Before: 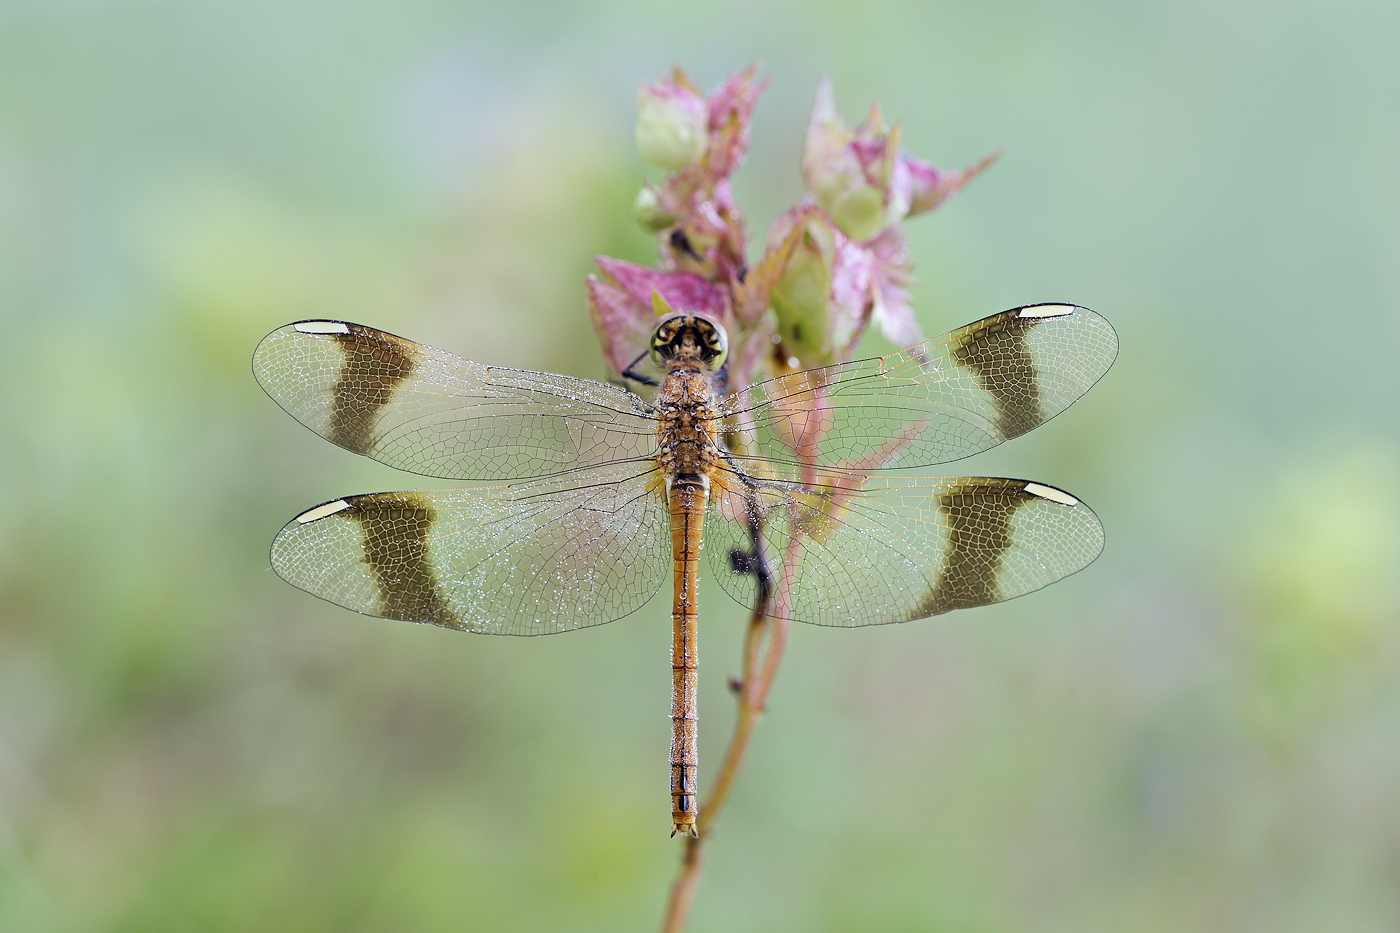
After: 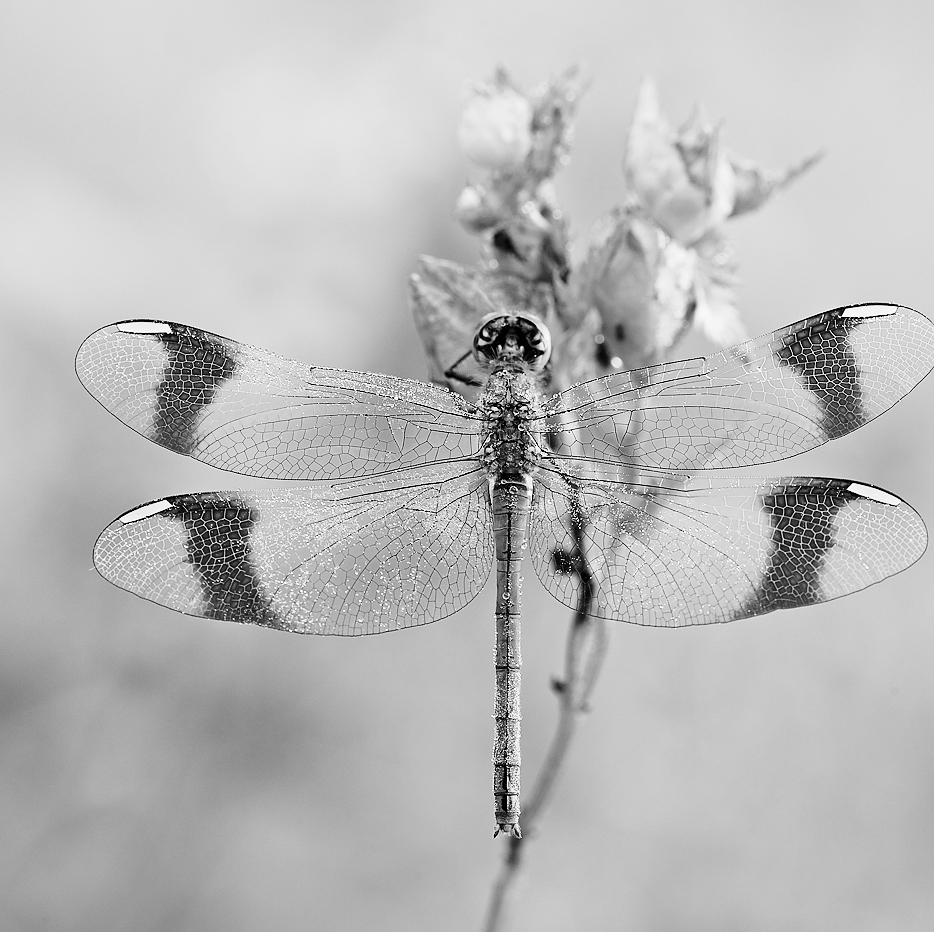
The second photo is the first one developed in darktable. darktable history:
sharpen: radius 0.993, threshold 1.004
contrast brightness saturation: contrast 0.068, brightness -0.133, saturation 0.046
color calibration: output gray [0.23, 0.37, 0.4, 0], x 0.329, y 0.346, temperature 5661.35 K
color zones: curves: ch0 [(0, 0.425) (0.143, 0.422) (0.286, 0.42) (0.429, 0.419) (0.571, 0.419) (0.714, 0.42) (0.857, 0.422) (1, 0.425)]
crop and rotate: left 12.684%, right 20.532%
base curve: curves: ch0 [(0, 0) (0.028, 0.03) (0.121, 0.232) (0.46, 0.748) (0.859, 0.968) (1, 1)], preserve colors none
